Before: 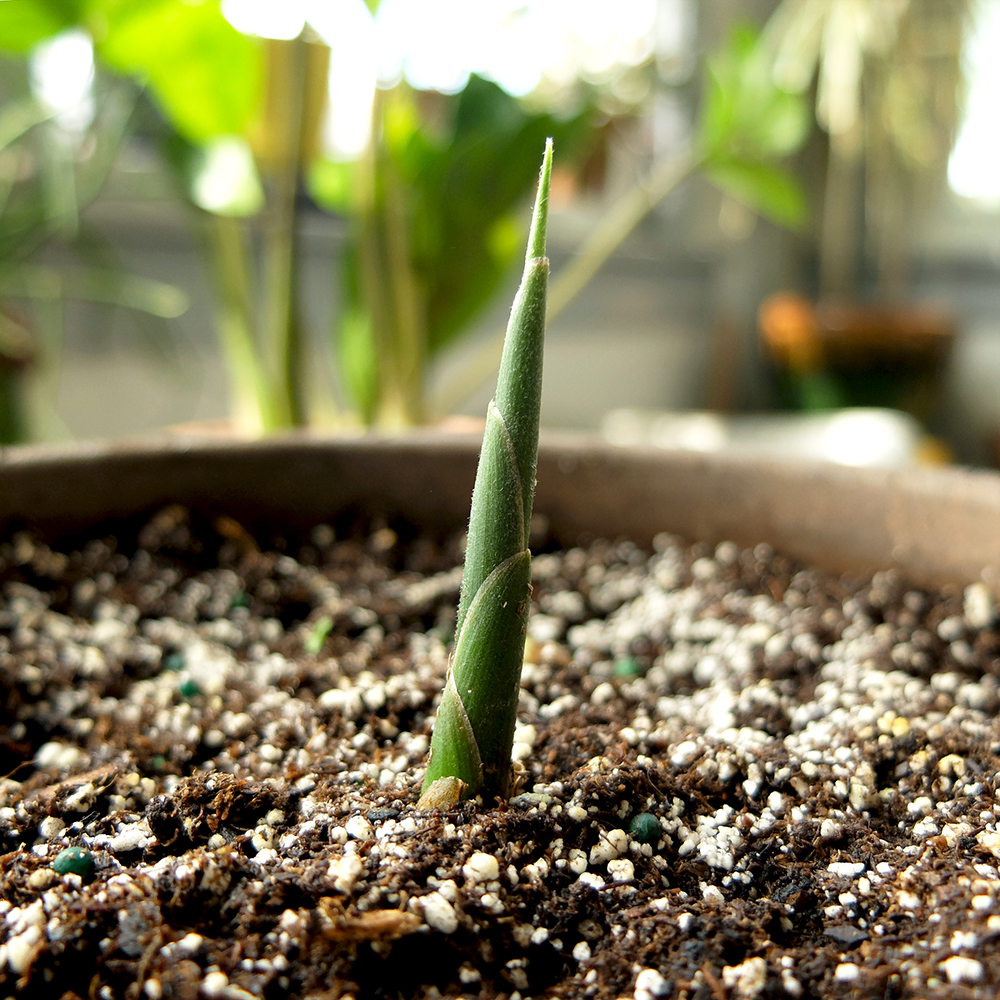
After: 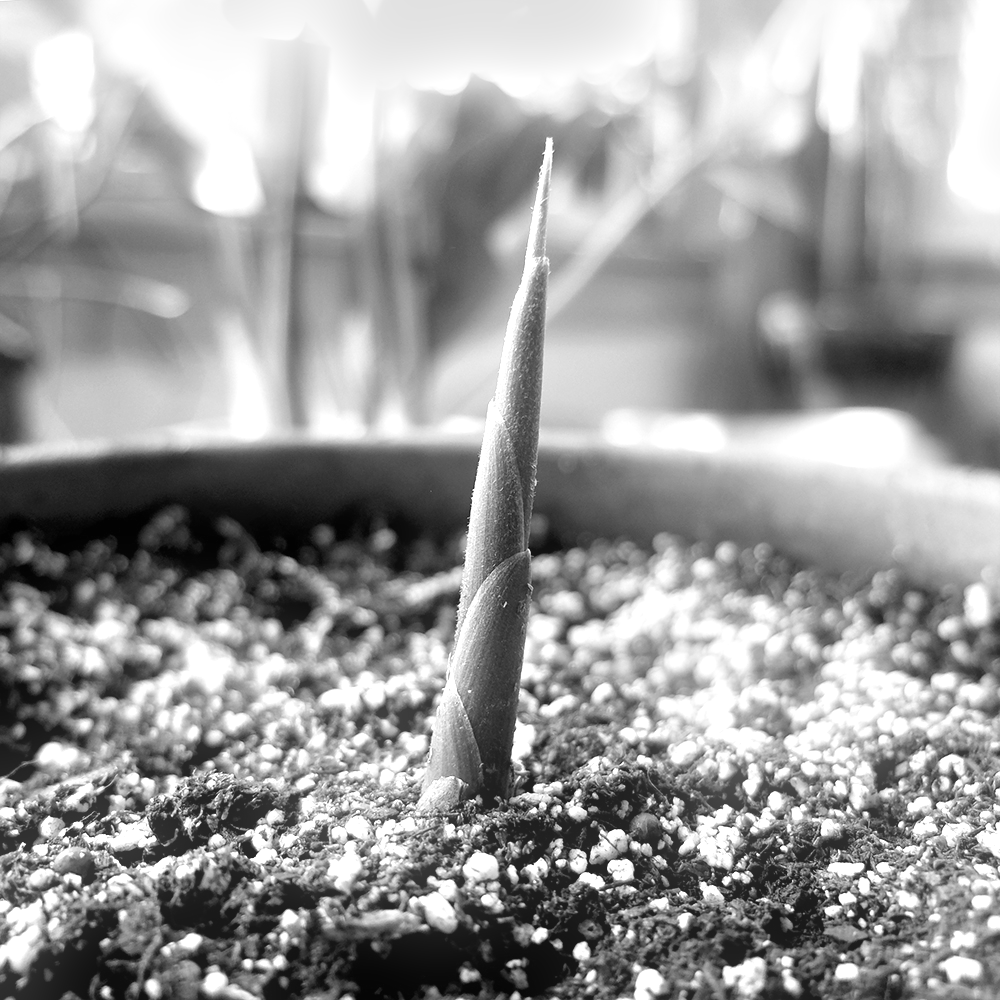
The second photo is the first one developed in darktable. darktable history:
exposure: exposure 0.74 EV, compensate highlight preservation false
white balance: emerald 1
monochrome: a -71.75, b 75.82
bloom: size 9%, threshold 100%, strength 7%
